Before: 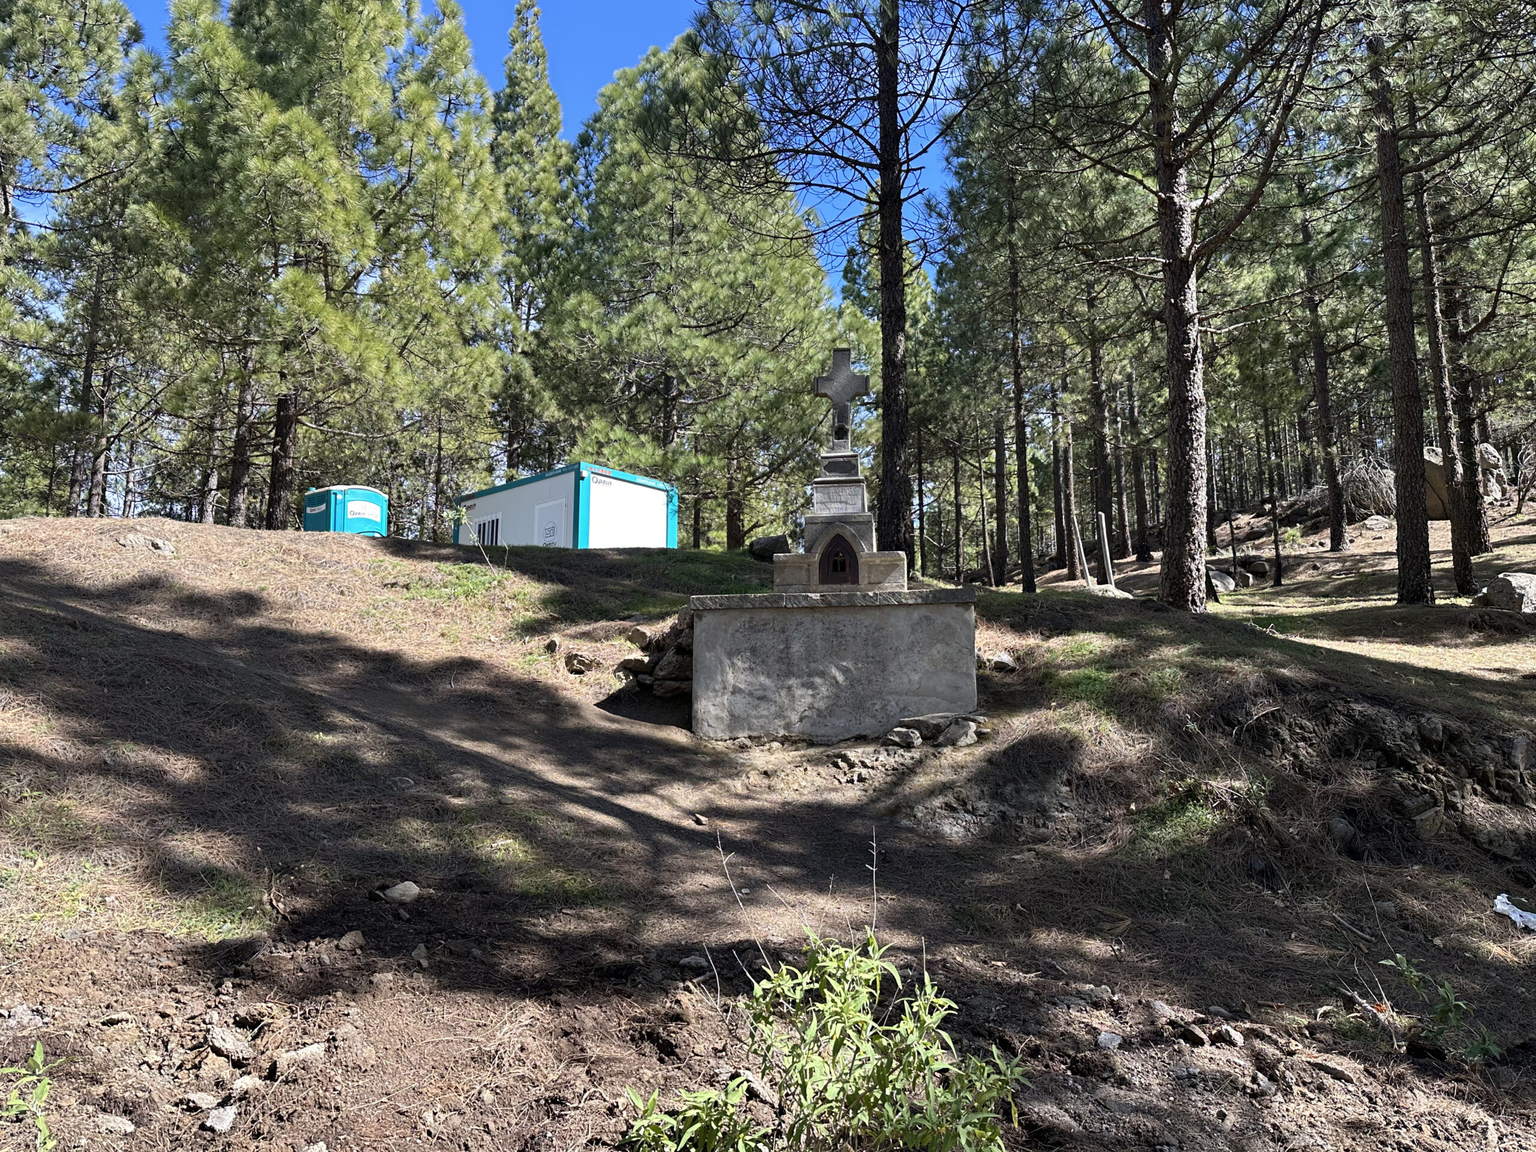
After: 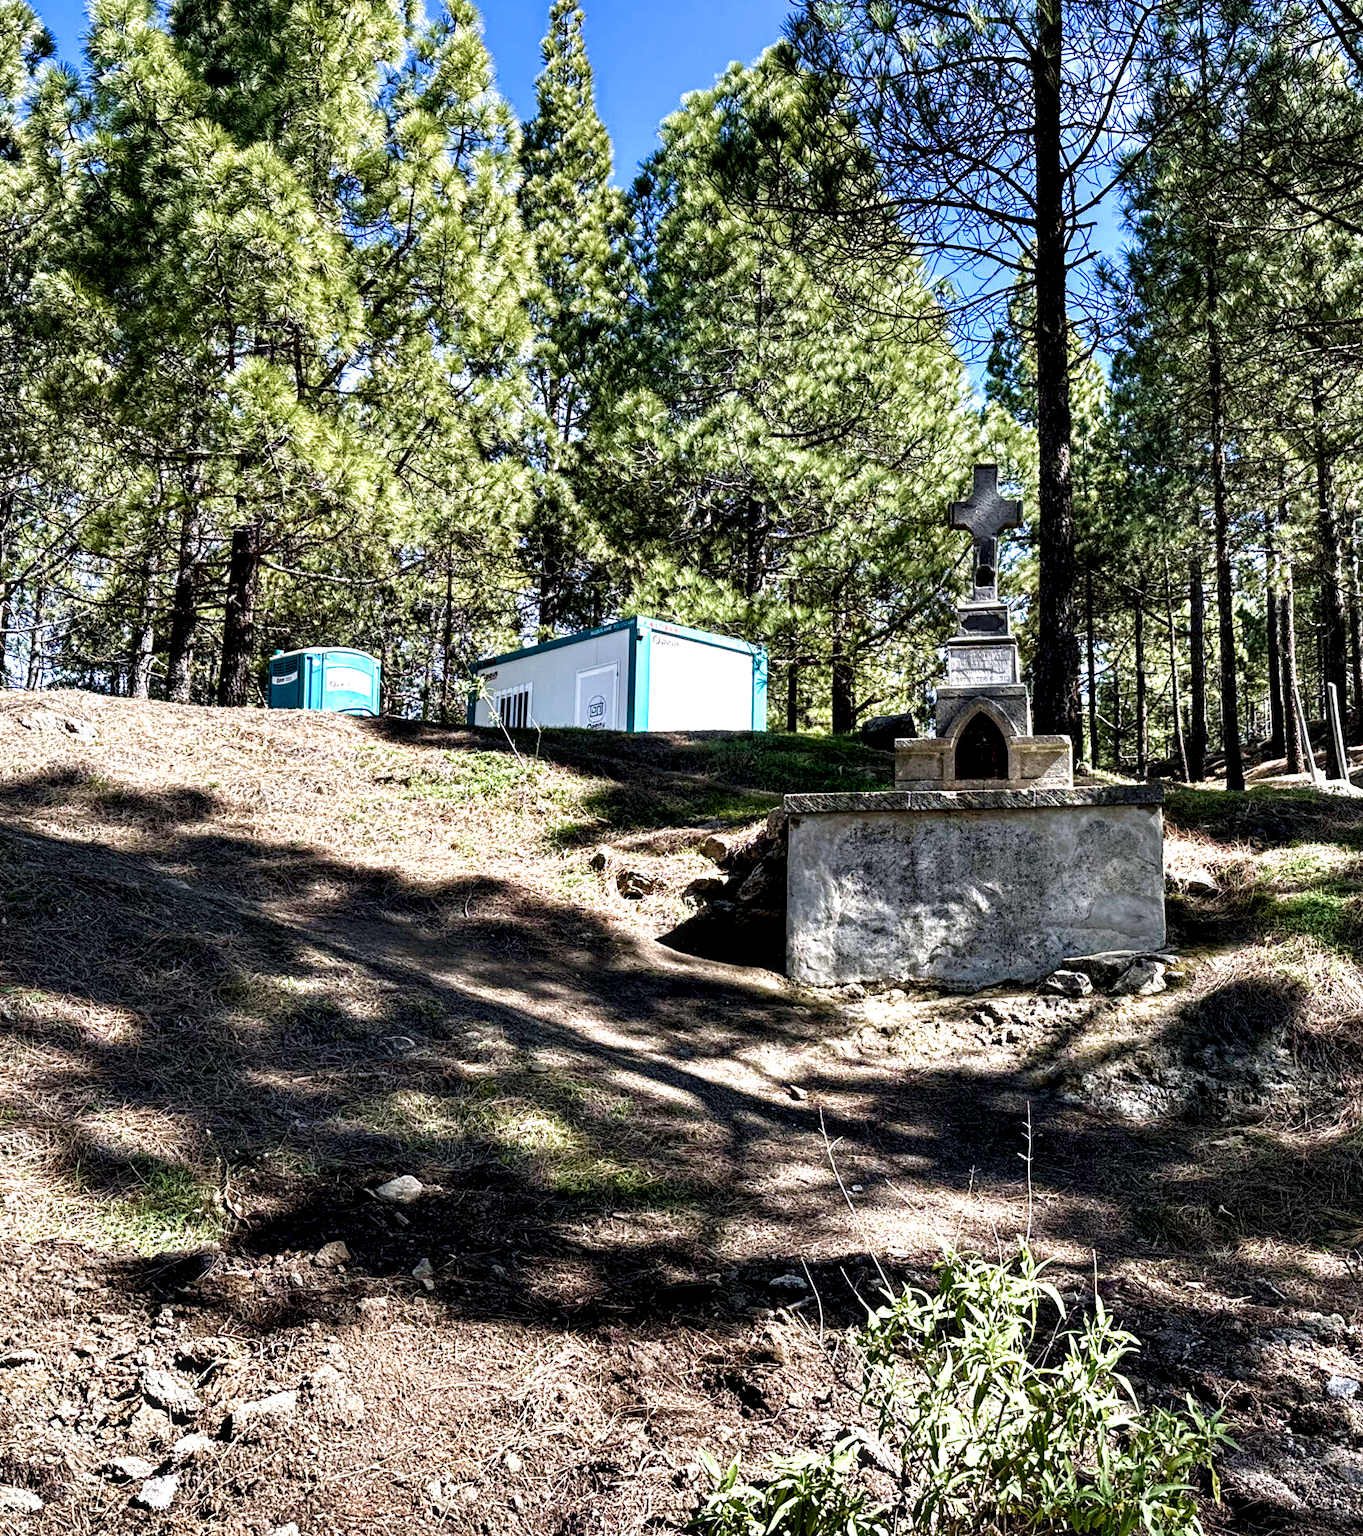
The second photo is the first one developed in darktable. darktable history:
crop and rotate: left 6.681%, right 26.729%
levels: levels [0, 0.492, 0.984]
local contrast: detail 160%
contrast equalizer: octaves 7, y [[0.6 ×6], [0.55 ×6], [0 ×6], [0 ×6], [0 ×6]]
color balance rgb: shadows lift › chroma 0.932%, shadows lift › hue 115.58°, perceptual saturation grading › global saturation 25.426%, perceptual saturation grading › highlights -50.348%, perceptual saturation grading › shadows 31.013%
color correction: highlights a* -0.072, highlights b* 0.112
velvia: strength 28.58%
